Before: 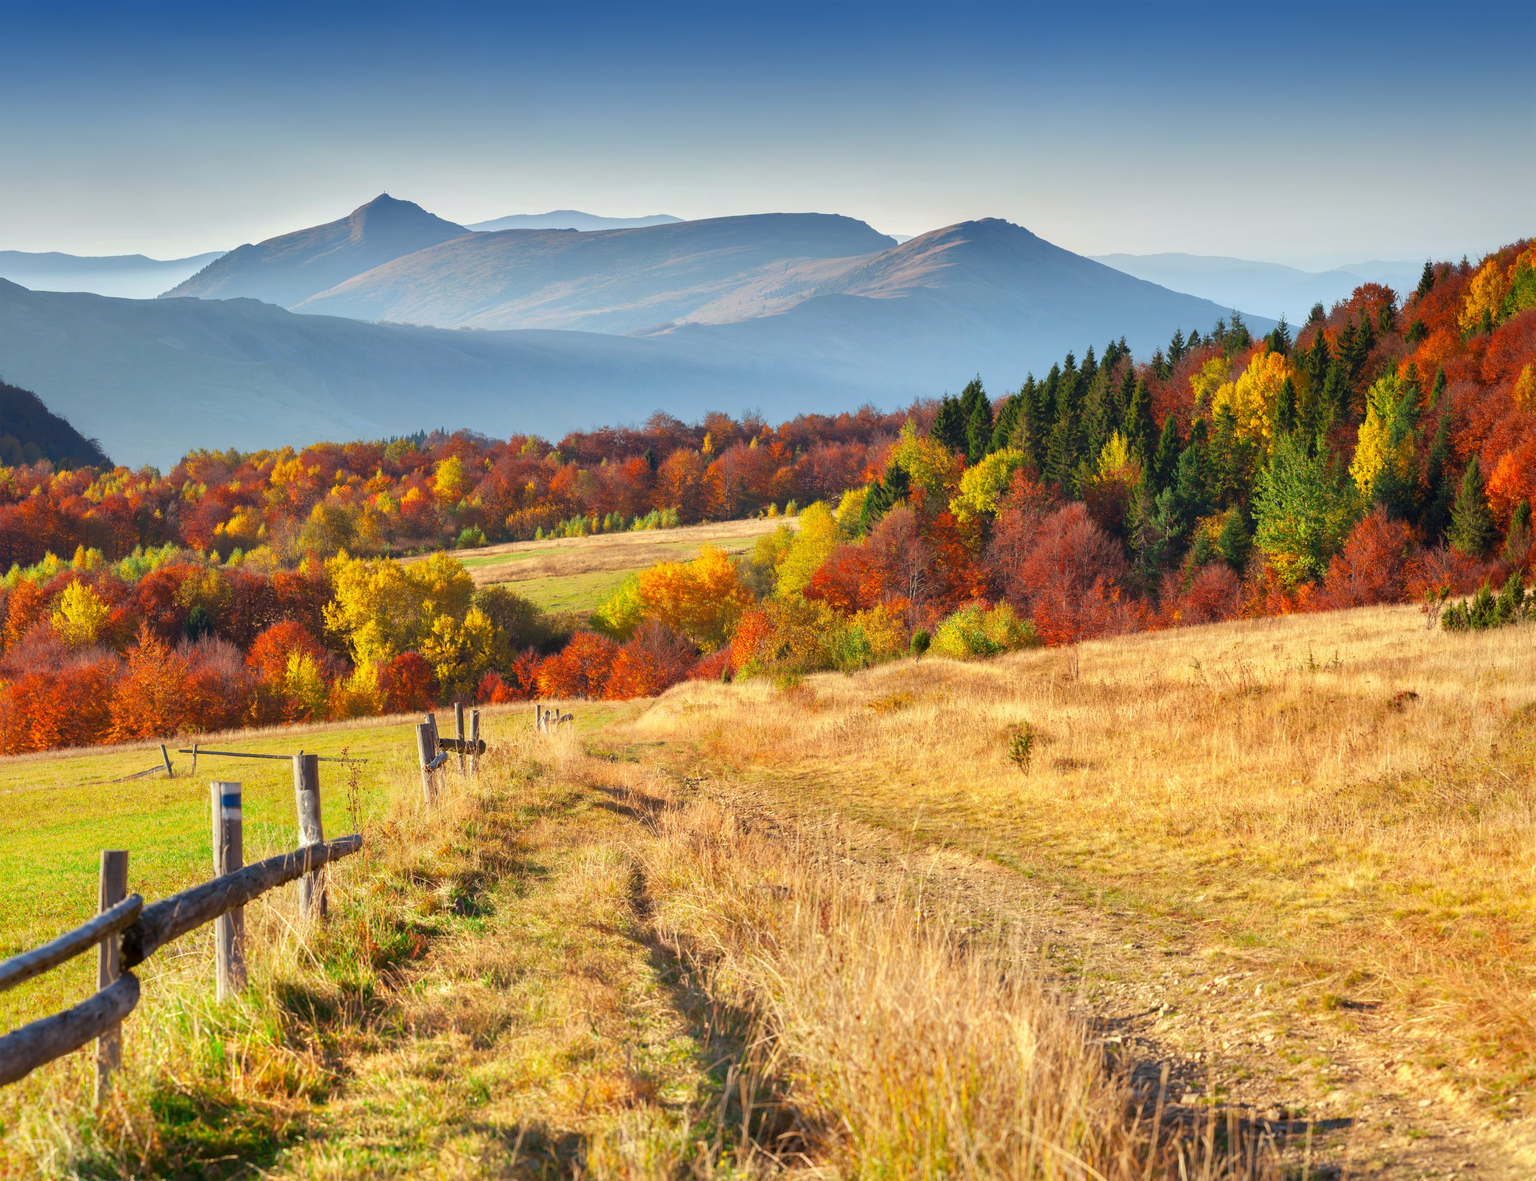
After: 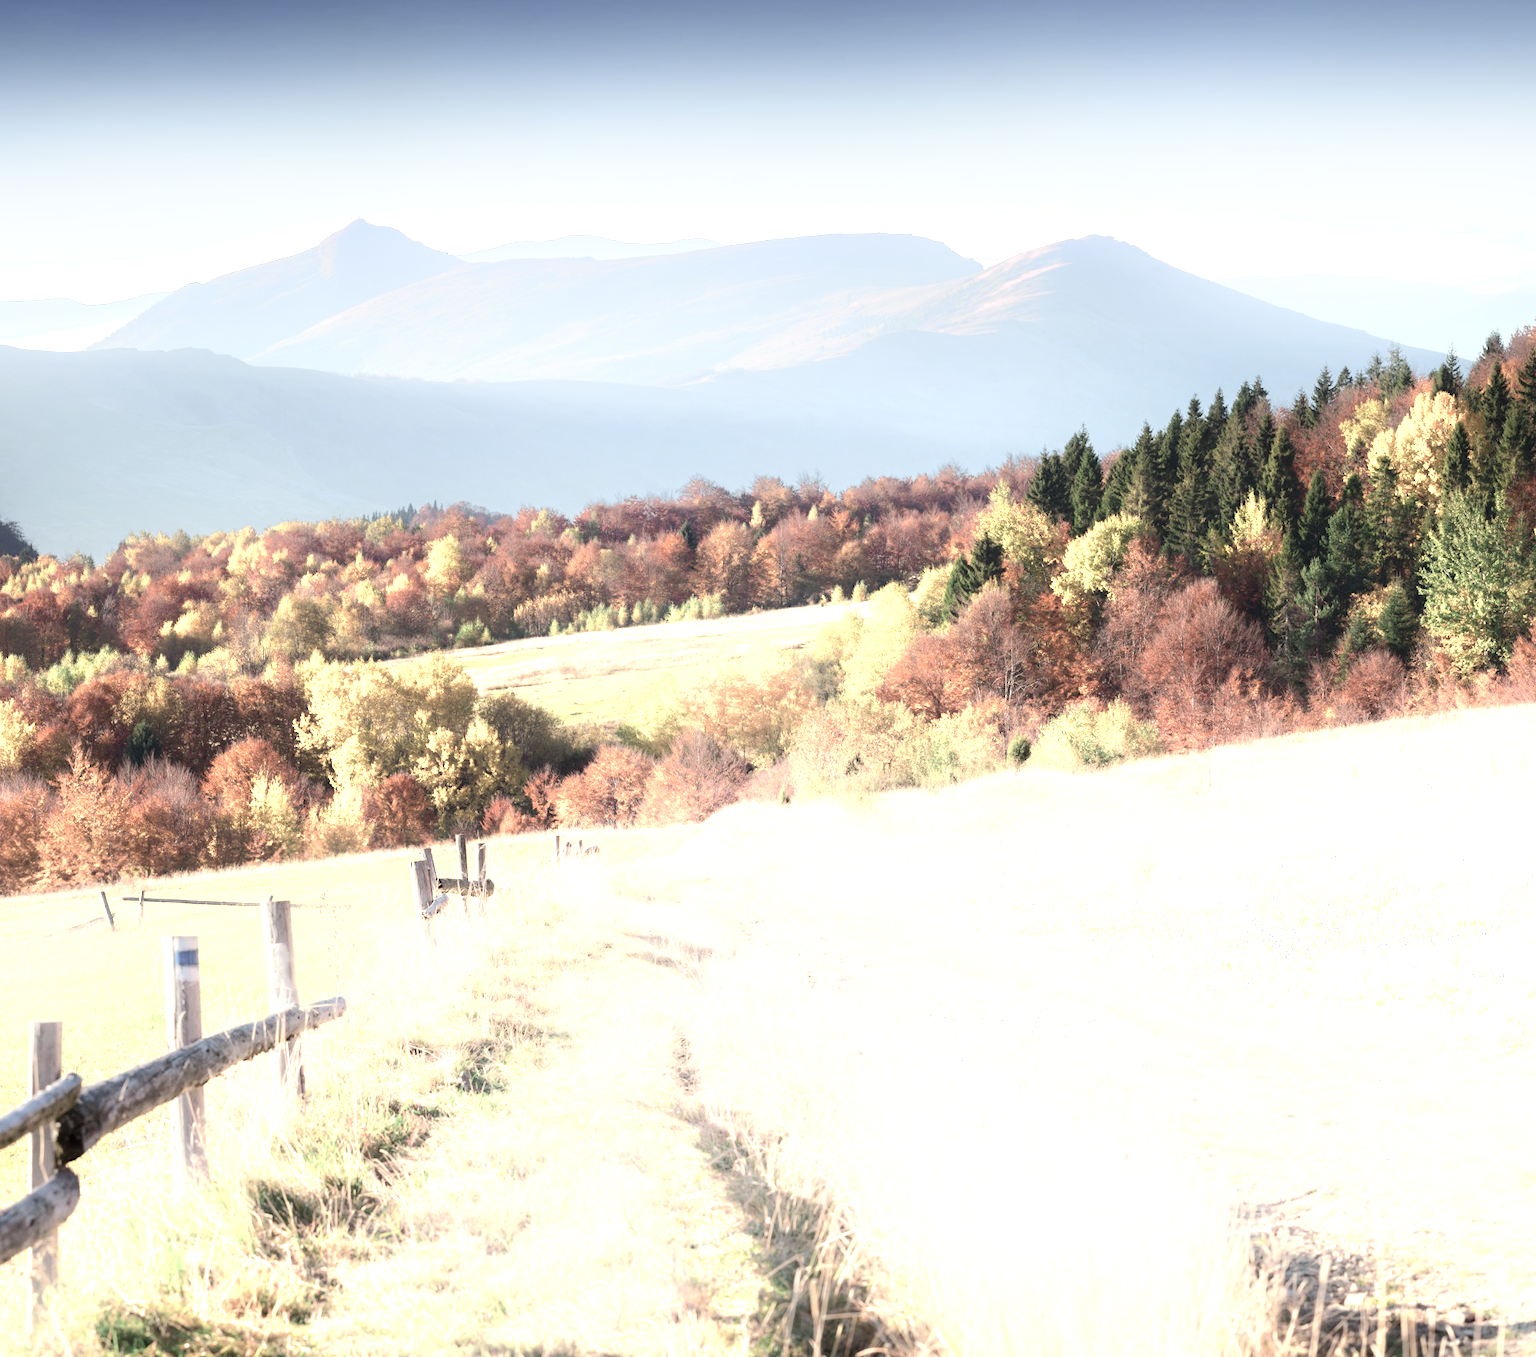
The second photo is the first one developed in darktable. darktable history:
crop and rotate: angle 1°, left 4.281%, top 0.642%, right 11.383%, bottom 2.486%
shadows and highlights: shadows -90, highlights 90, soften with gaussian
exposure: black level correction 0, exposure 0.7 EV, compensate exposure bias true, compensate highlight preservation false
color zones: curves: ch0 [(0, 0.6) (0.129, 0.585) (0.193, 0.596) (0.429, 0.5) (0.571, 0.5) (0.714, 0.5) (0.857, 0.5) (1, 0.6)]; ch1 [(0, 0.453) (0.112, 0.245) (0.213, 0.252) (0.429, 0.233) (0.571, 0.231) (0.683, 0.242) (0.857, 0.296) (1, 0.453)]
